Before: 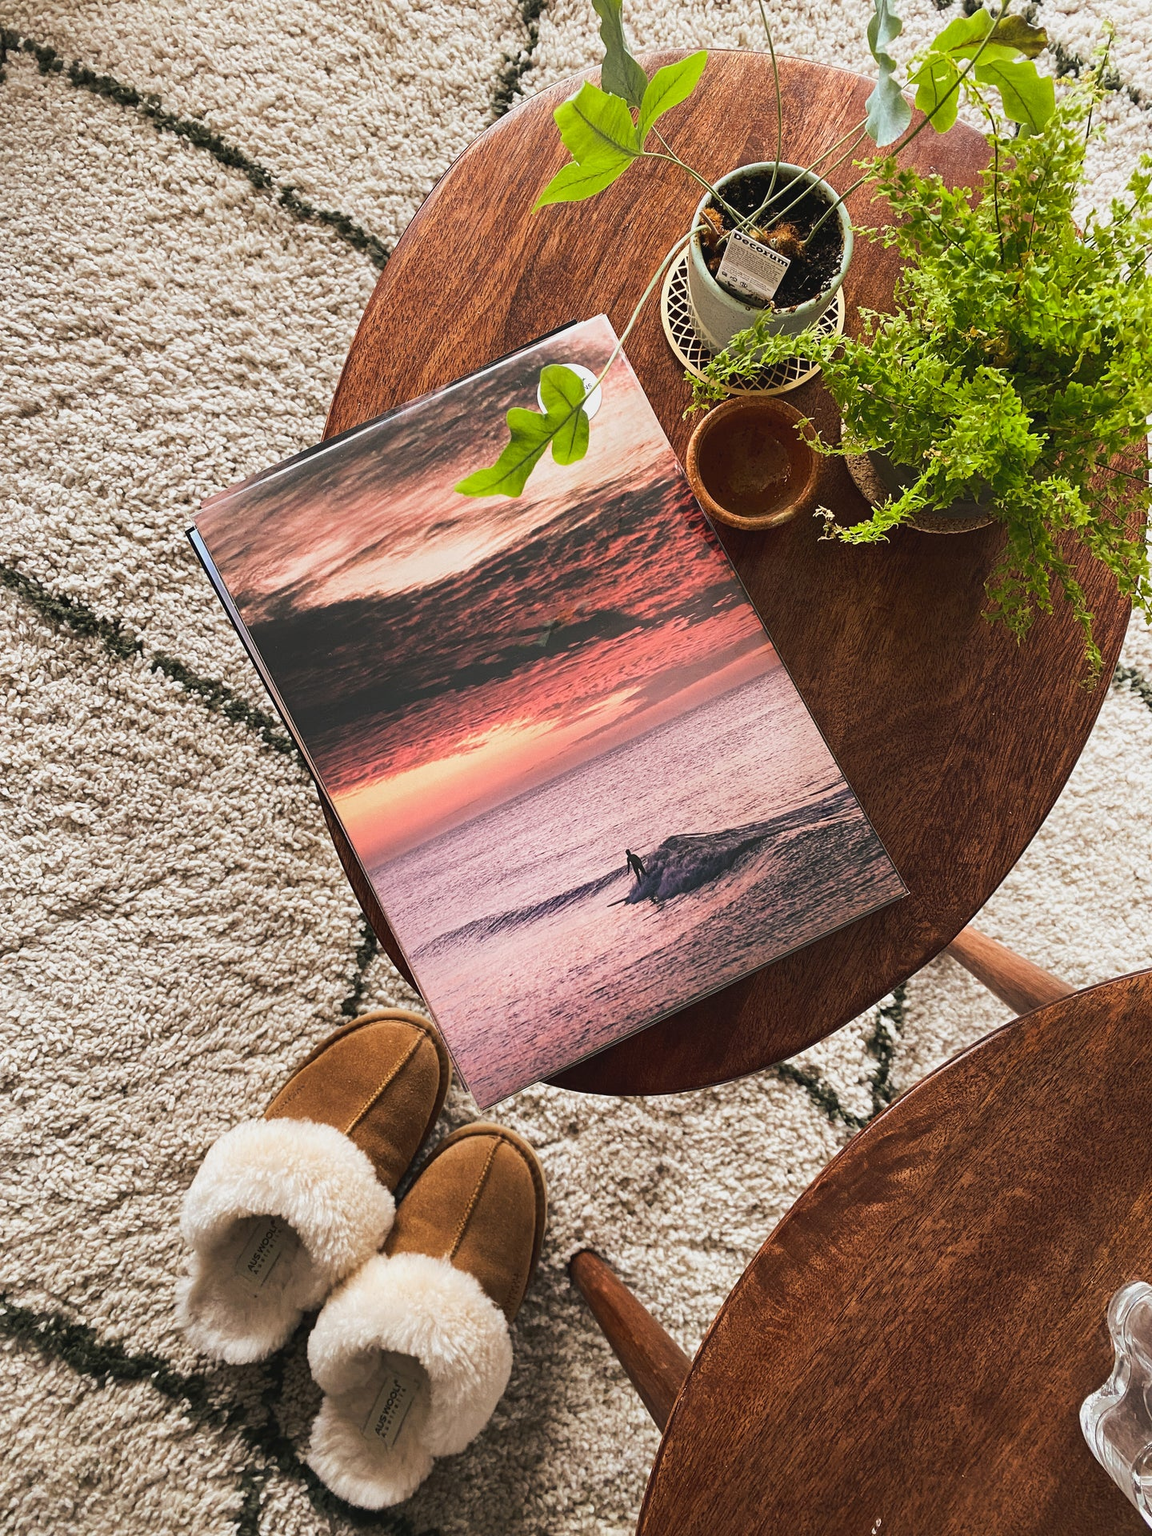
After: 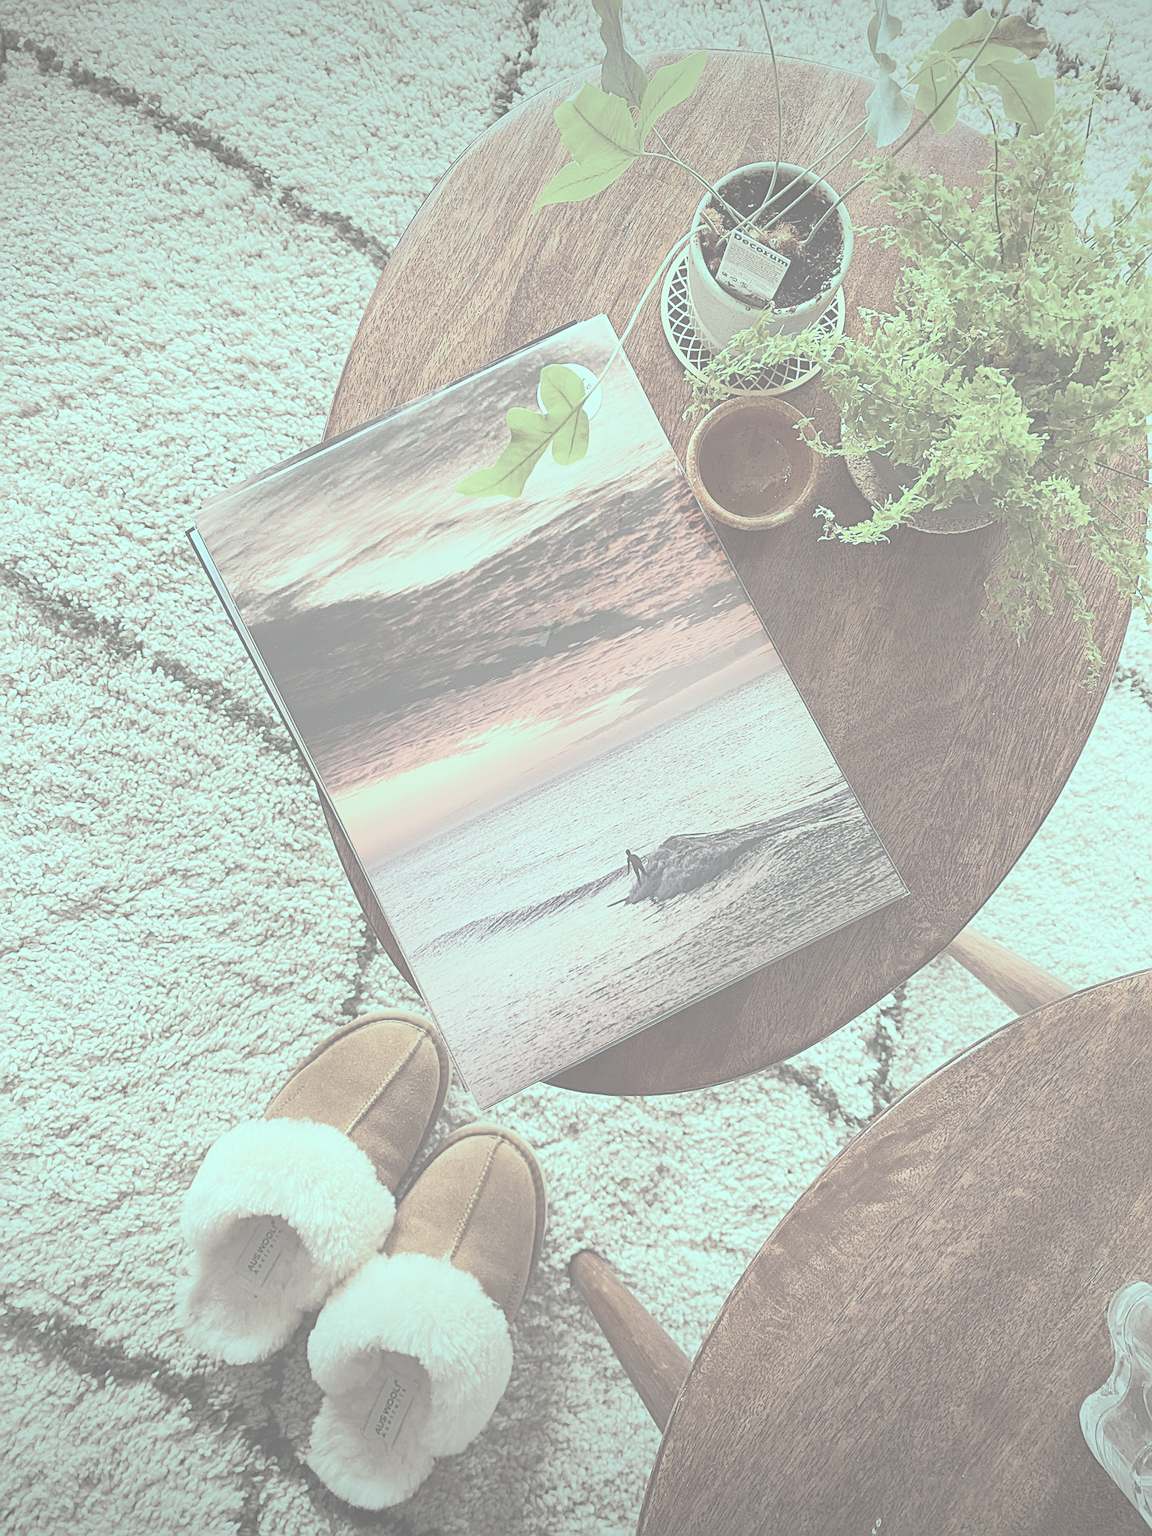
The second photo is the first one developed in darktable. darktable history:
levels: white 99.96%, levels [0, 0.478, 1]
vignetting: fall-off start 97.65%, fall-off radius 100.86%, width/height ratio 1.361, unbound false
sharpen: on, module defaults
color balance rgb: highlights gain › luminance 19.794%, highlights gain › chroma 13.108%, highlights gain › hue 174.12°, perceptual saturation grading › global saturation 29.455%, perceptual brilliance grading › highlights 6.331%, perceptual brilliance grading › mid-tones 16.201%, perceptual brilliance grading › shadows -5.424%
contrast brightness saturation: contrast -0.323, brightness 0.766, saturation -0.795
